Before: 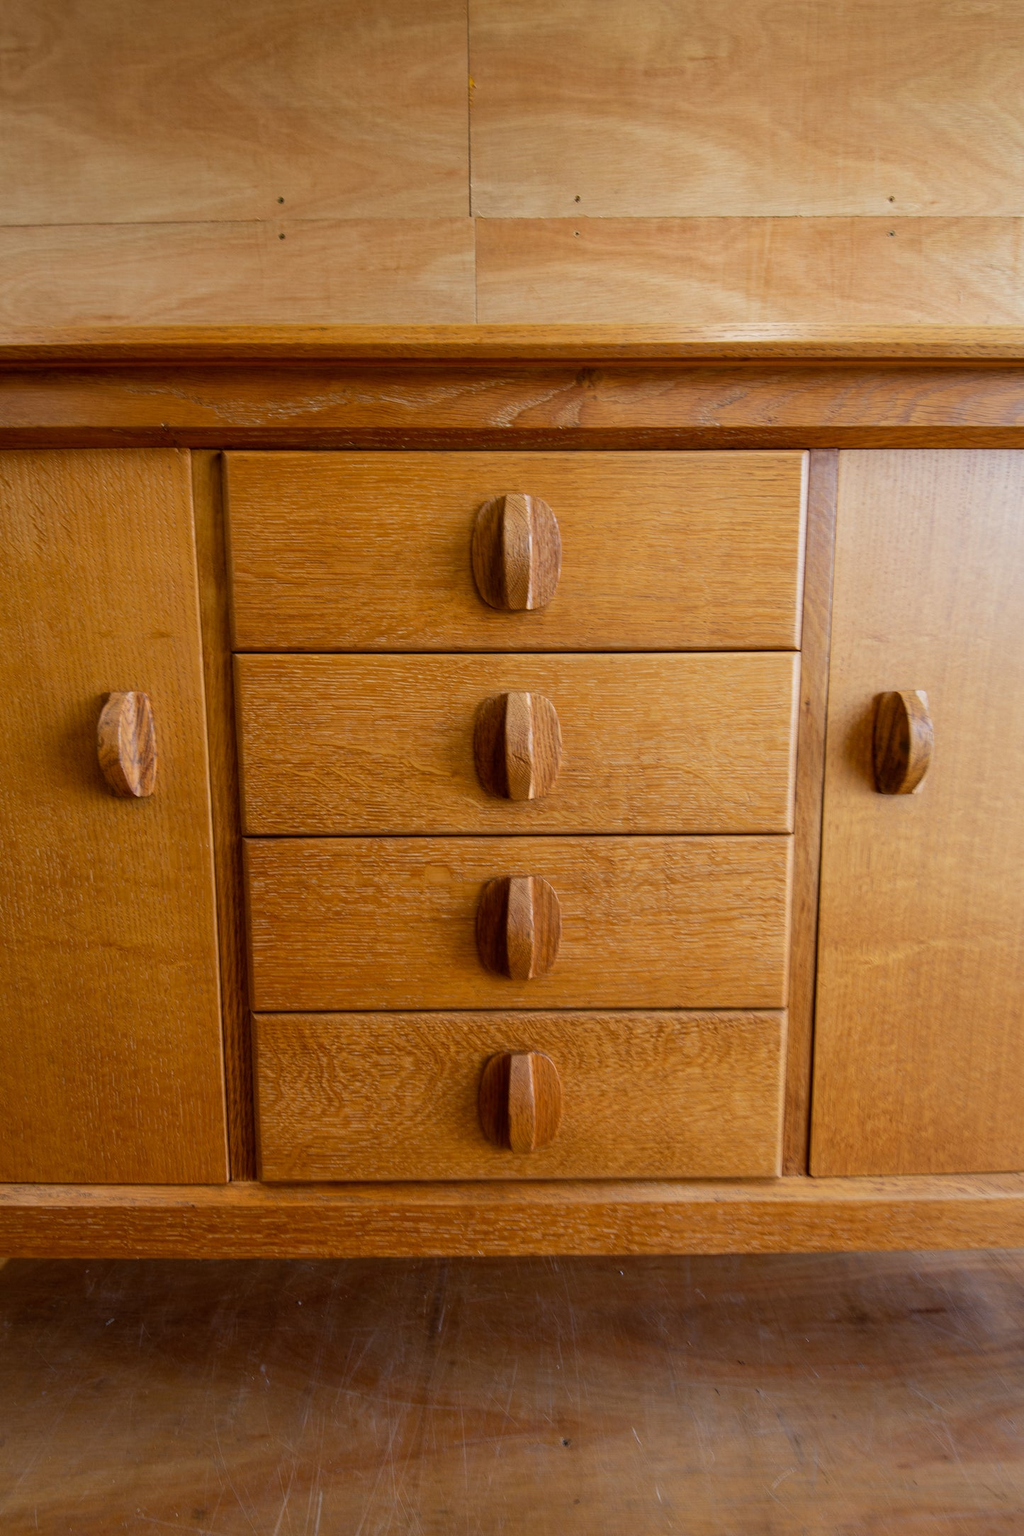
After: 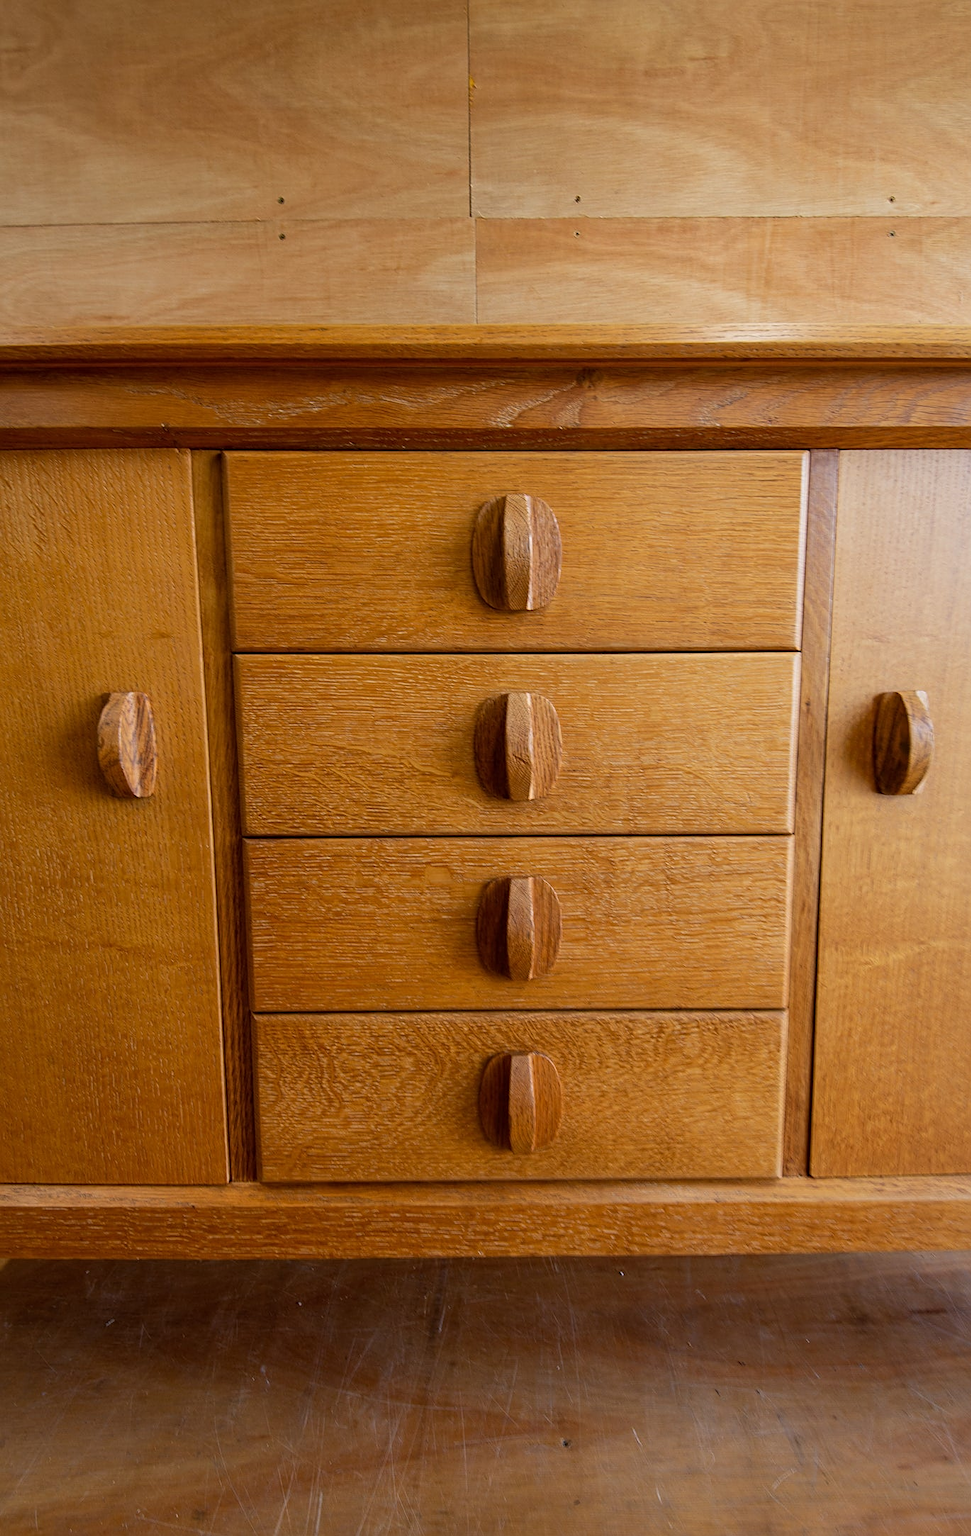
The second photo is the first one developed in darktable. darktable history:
crop and rotate: right 5.126%
sharpen: on, module defaults
